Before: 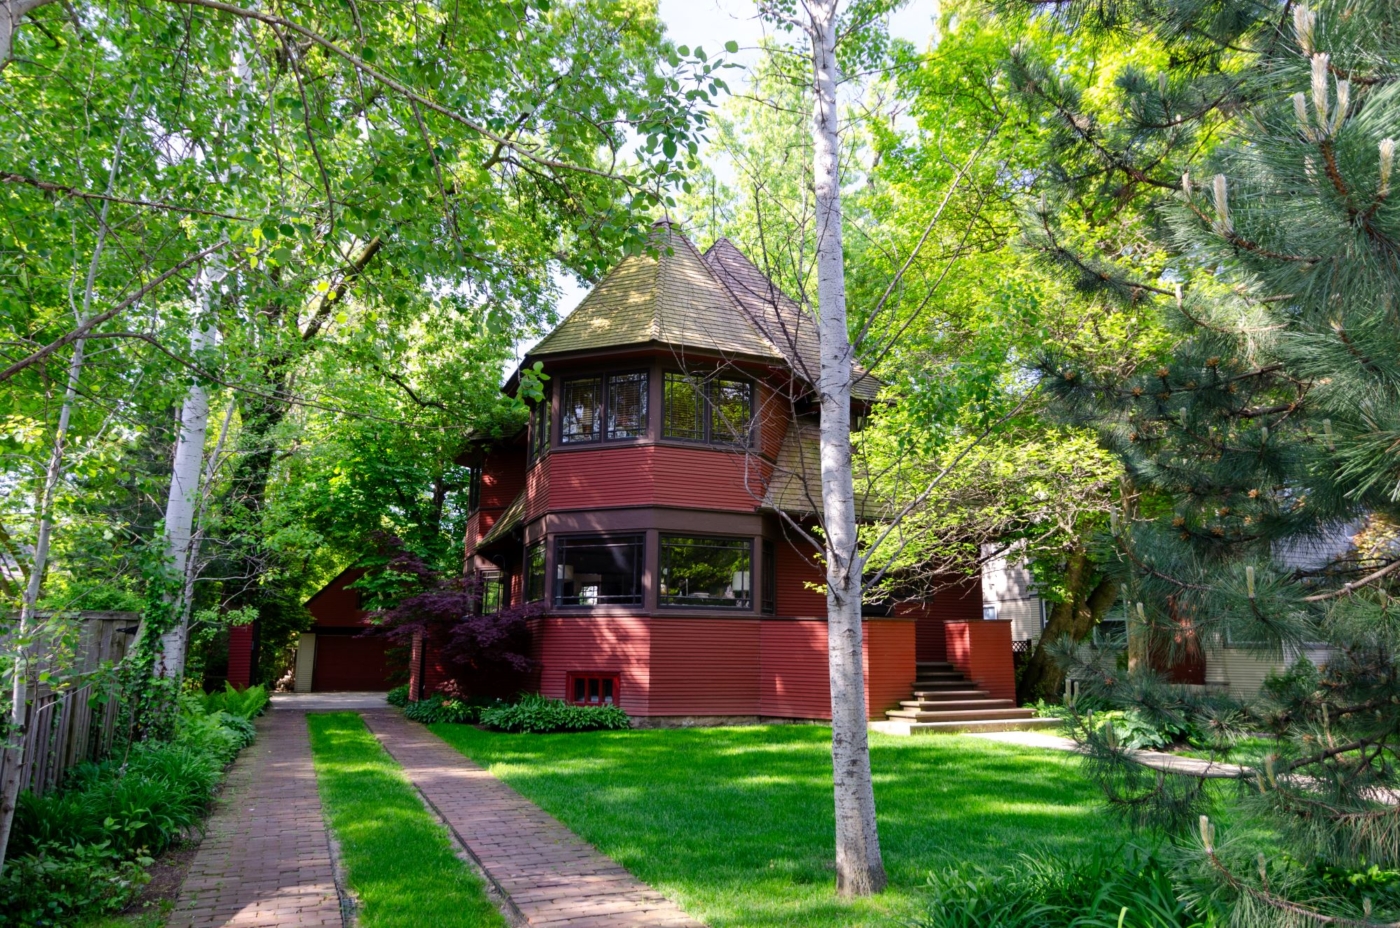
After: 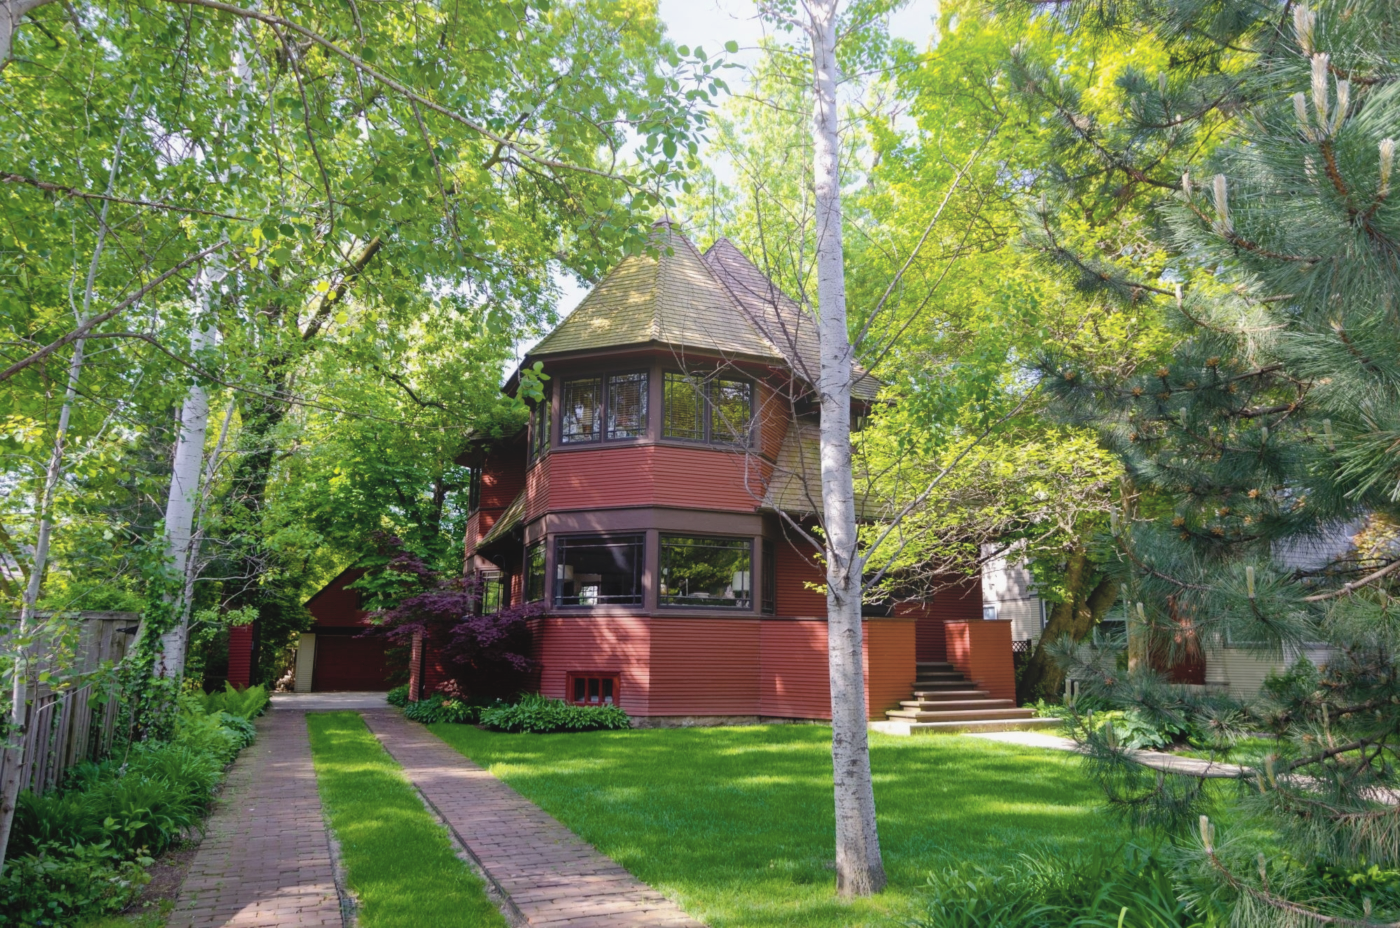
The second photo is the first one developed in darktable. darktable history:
tone equalizer: on, module defaults
contrast brightness saturation: contrast -0.05, saturation -0.41
shadows and highlights: on, module defaults
color balance rgb: linear chroma grading › global chroma 15%, perceptual saturation grading › global saturation 30%
bloom: size 38%, threshold 95%, strength 30%
